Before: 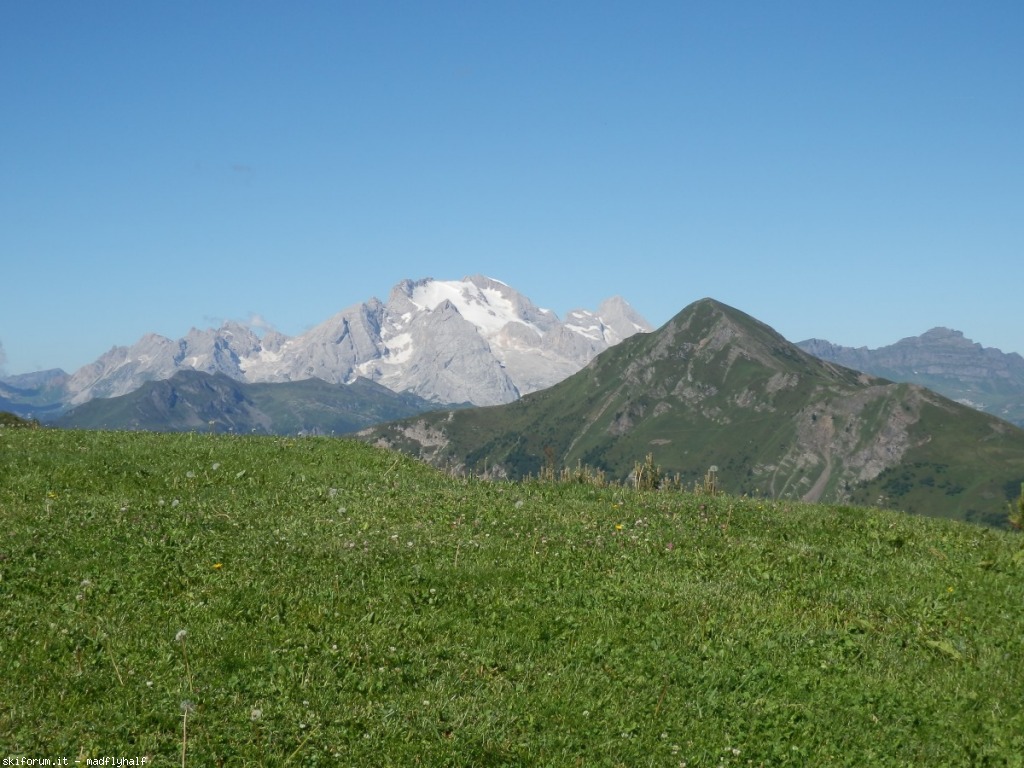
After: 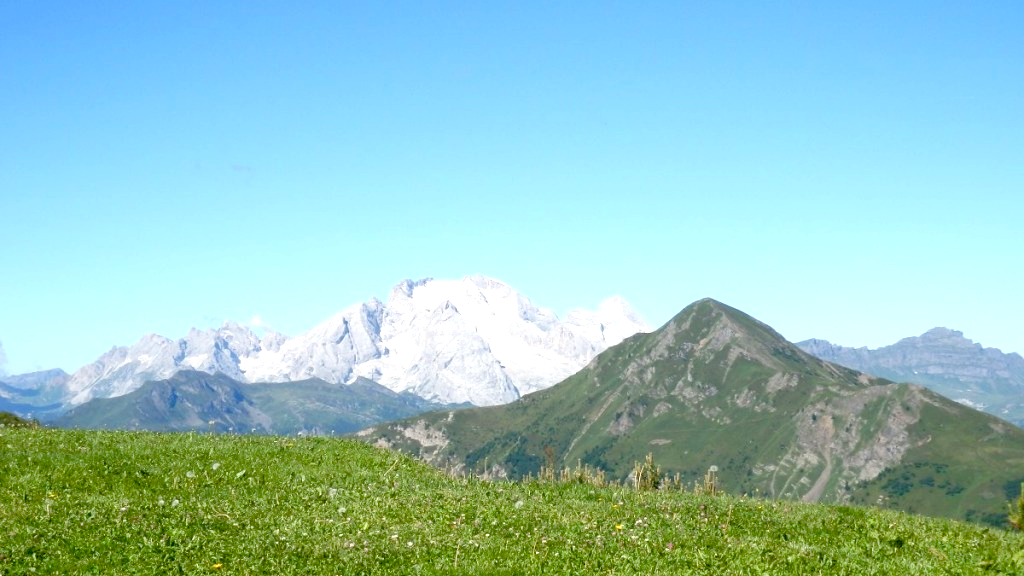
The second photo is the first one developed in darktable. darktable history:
crop: bottom 24.967%
exposure: black level correction 0.01, exposure 1 EV, compensate highlight preservation false
color balance rgb: perceptual saturation grading › global saturation 20%, perceptual saturation grading › highlights -25%, perceptual saturation grading › shadows 25%
